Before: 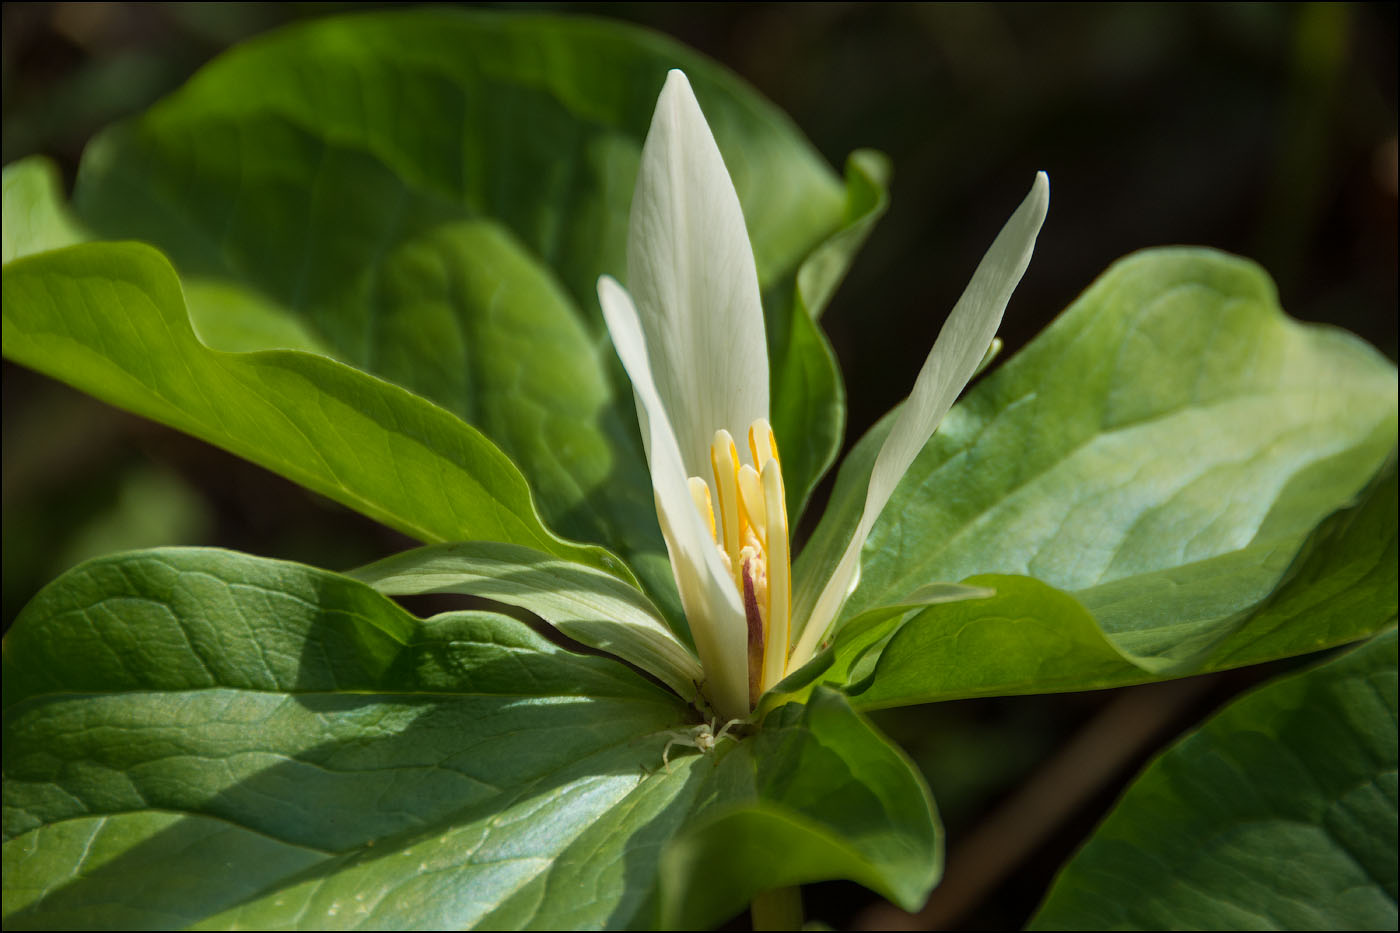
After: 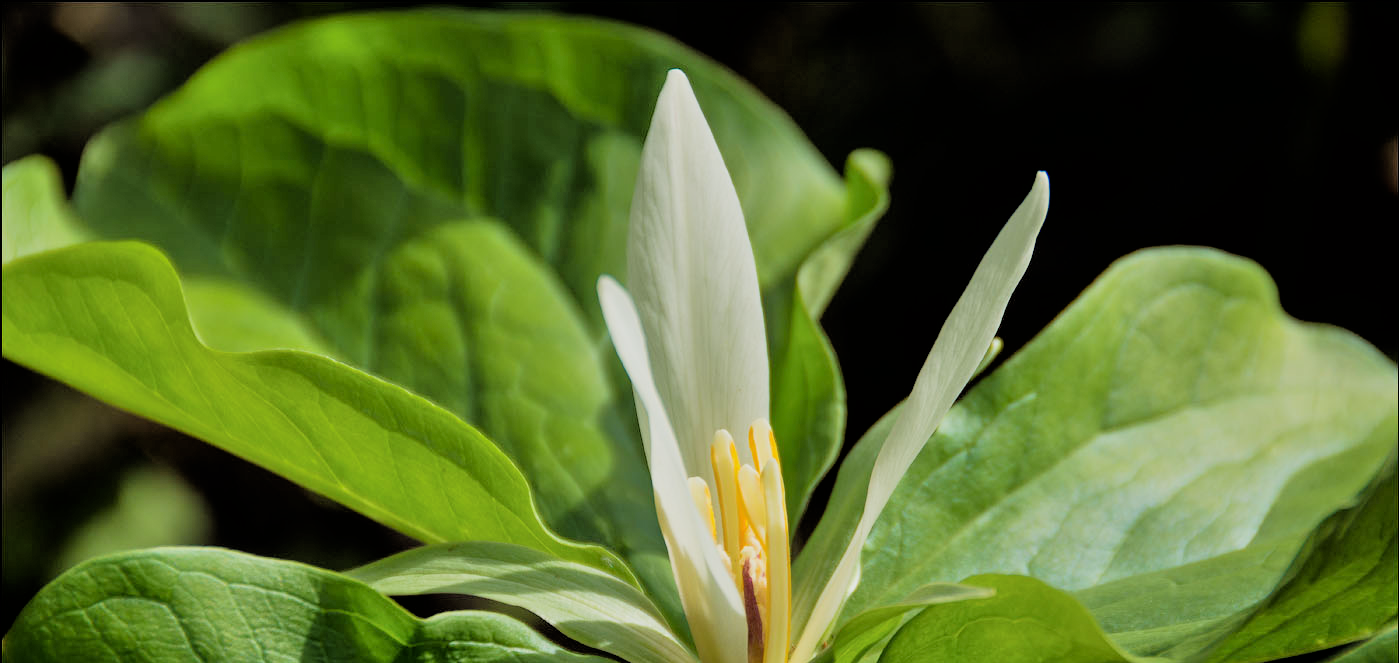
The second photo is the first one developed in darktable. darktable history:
crop: right 0.001%, bottom 28.904%
filmic rgb: black relative exposure -5.12 EV, white relative exposure 3.96 EV, hardness 2.88, contrast 1.3, highlights saturation mix -29.14%
tone equalizer: -7 EV 0.157 EV, -6 EV 0.628 EV, -5 EV 1.13 EV, -4 EV 1.36 EV, -3 EV 1.18 EV, -2 EV 0.6 EV, -1 EV 0.163 EV
